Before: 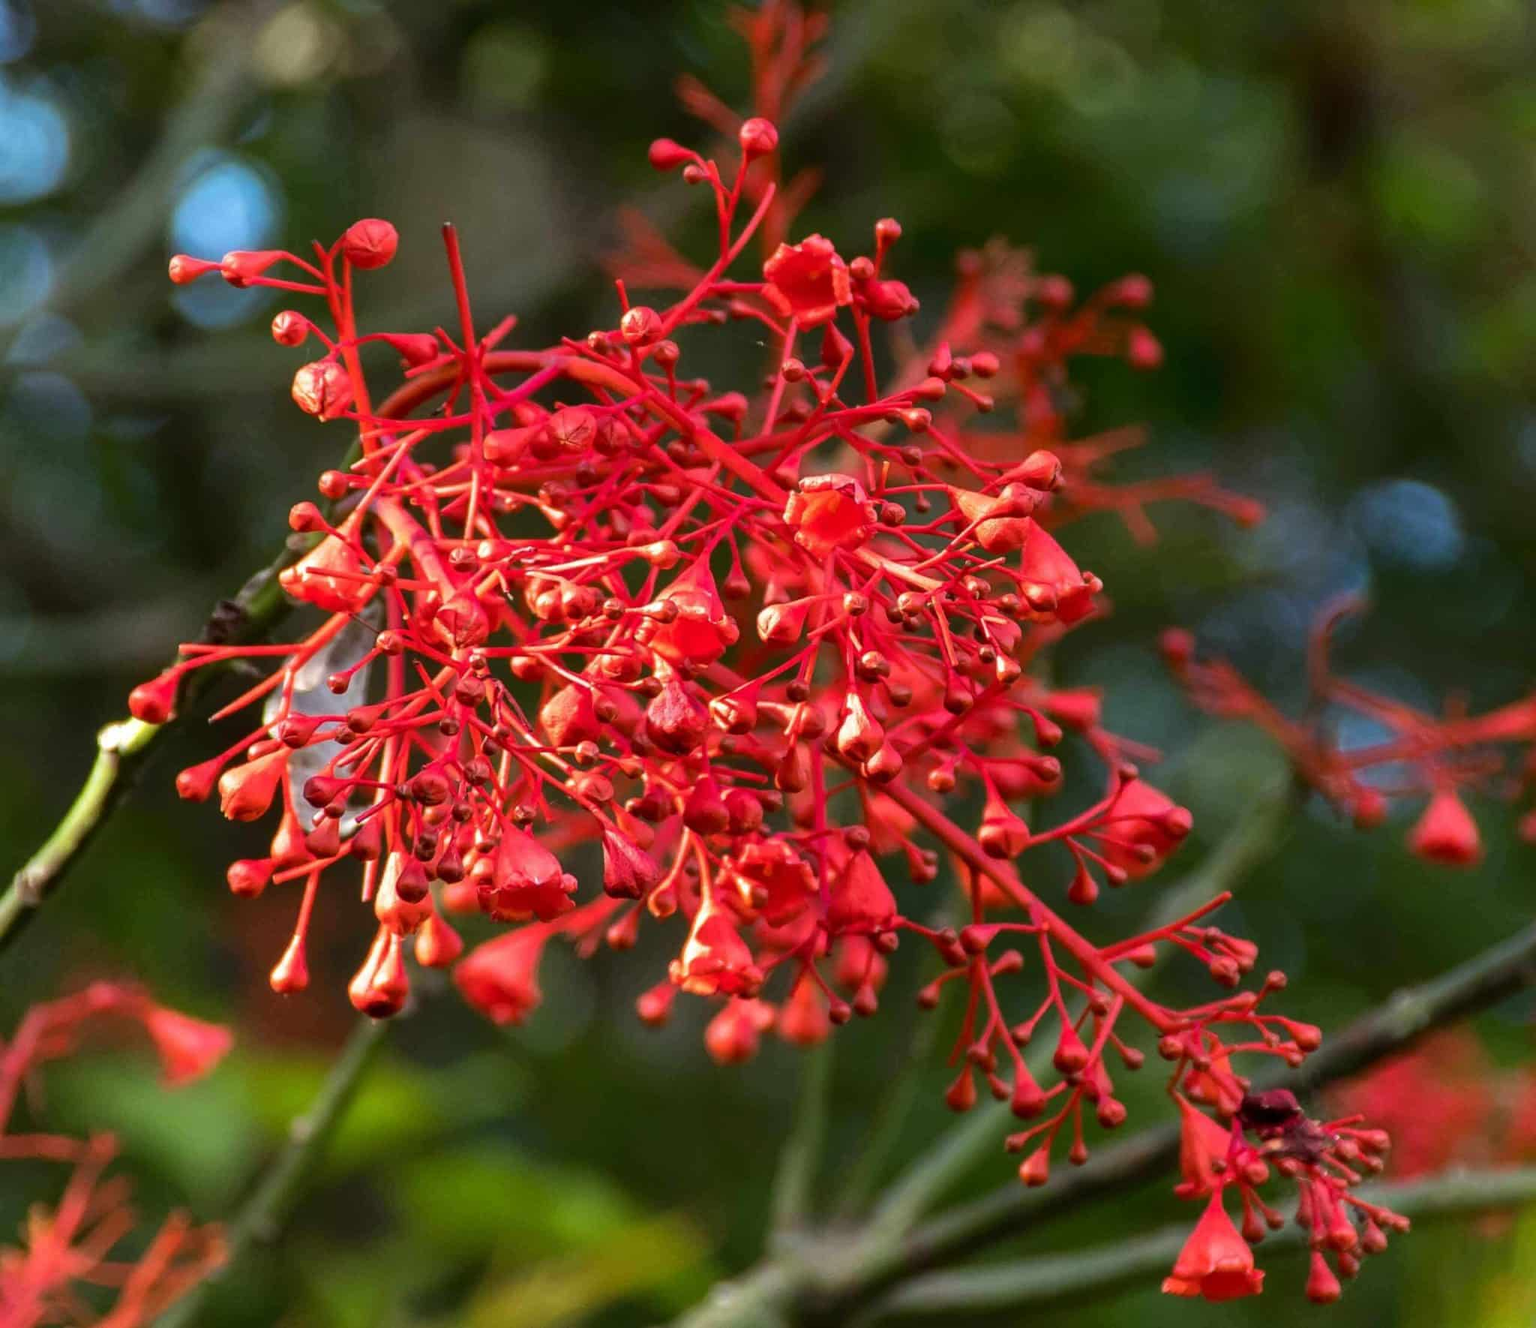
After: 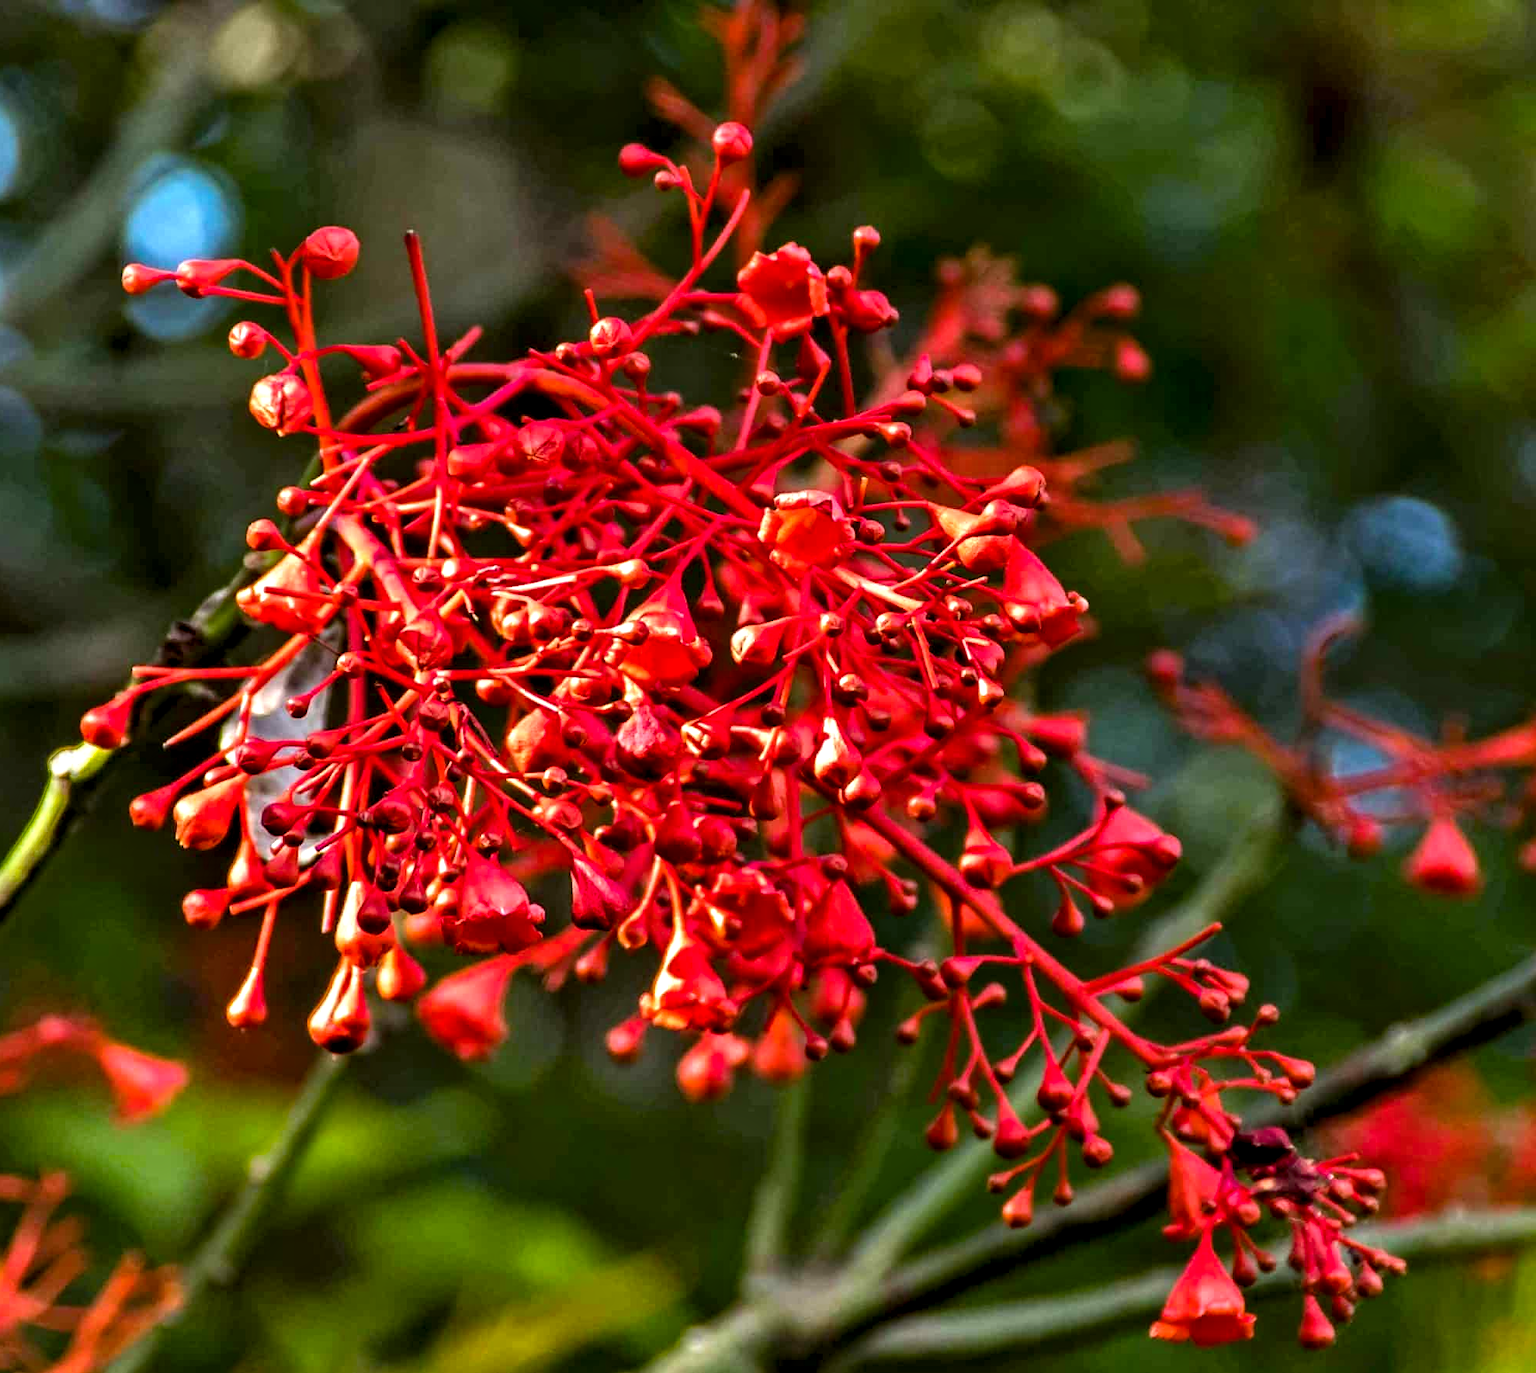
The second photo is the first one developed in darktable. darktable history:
sharpen: radius 1.258, amount 0.306, threshold 0.212
color balance rgb: perceptual saturation grading › global saturation 25.645%, global vibrance 14.679%
local contrast: highlights 61%, shadows 103%, detail 107%, midtone range 0.536
contrast equalizer: octaves 7, y [[0.511, 0.558, 0.631, 0.632, 0.559, 0.512], [0.5 ×6], [0.507, 0.559, 0.627, 0.644, 0.647, 0.647], [0 ×6], [0 ×6]]
crop and rotate: left 3.357%
